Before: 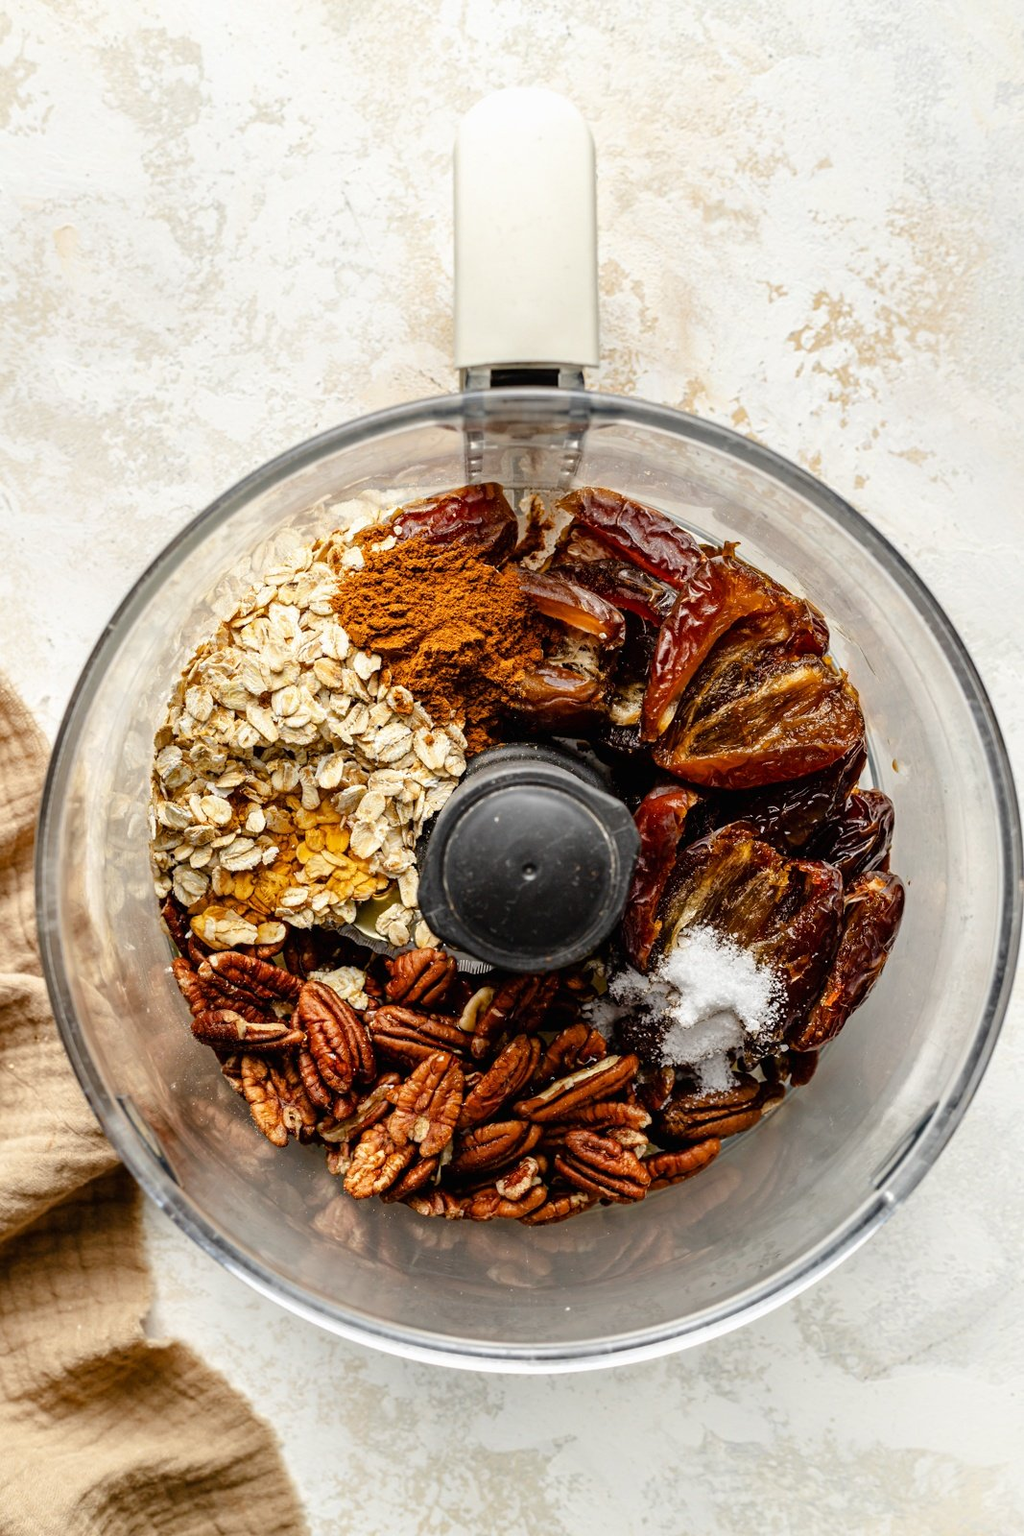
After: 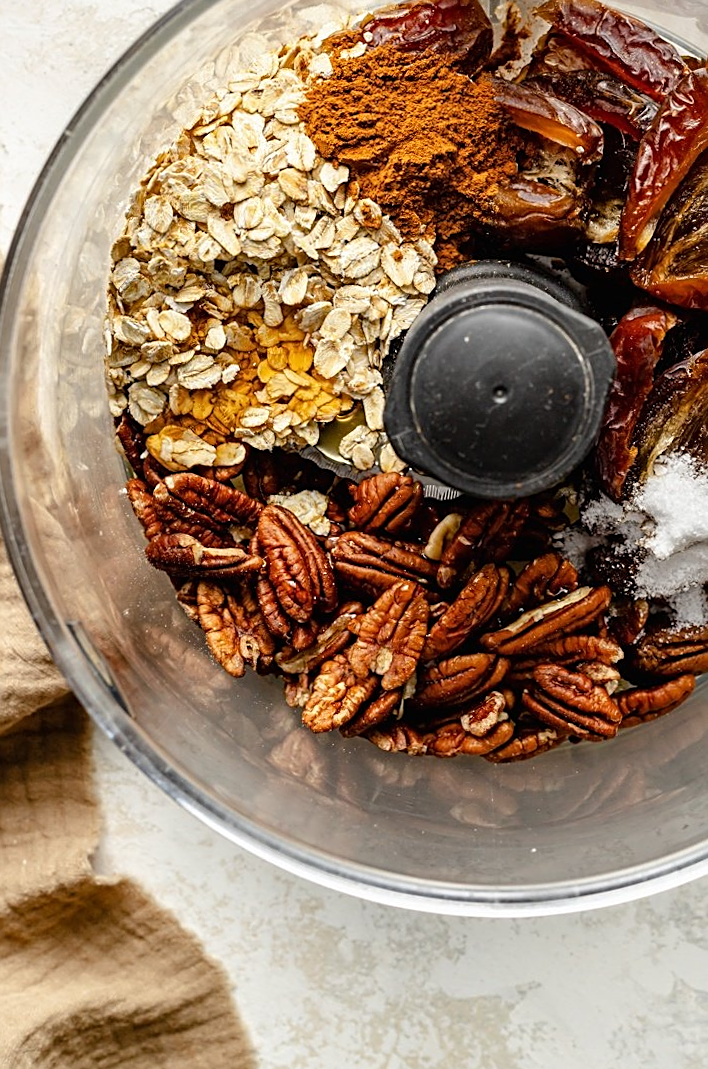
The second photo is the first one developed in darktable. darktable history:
crop and rotate: angle -0.798°, left 3.804%, top 31.782%, right 28.423%
sharpen: amount 0.489
